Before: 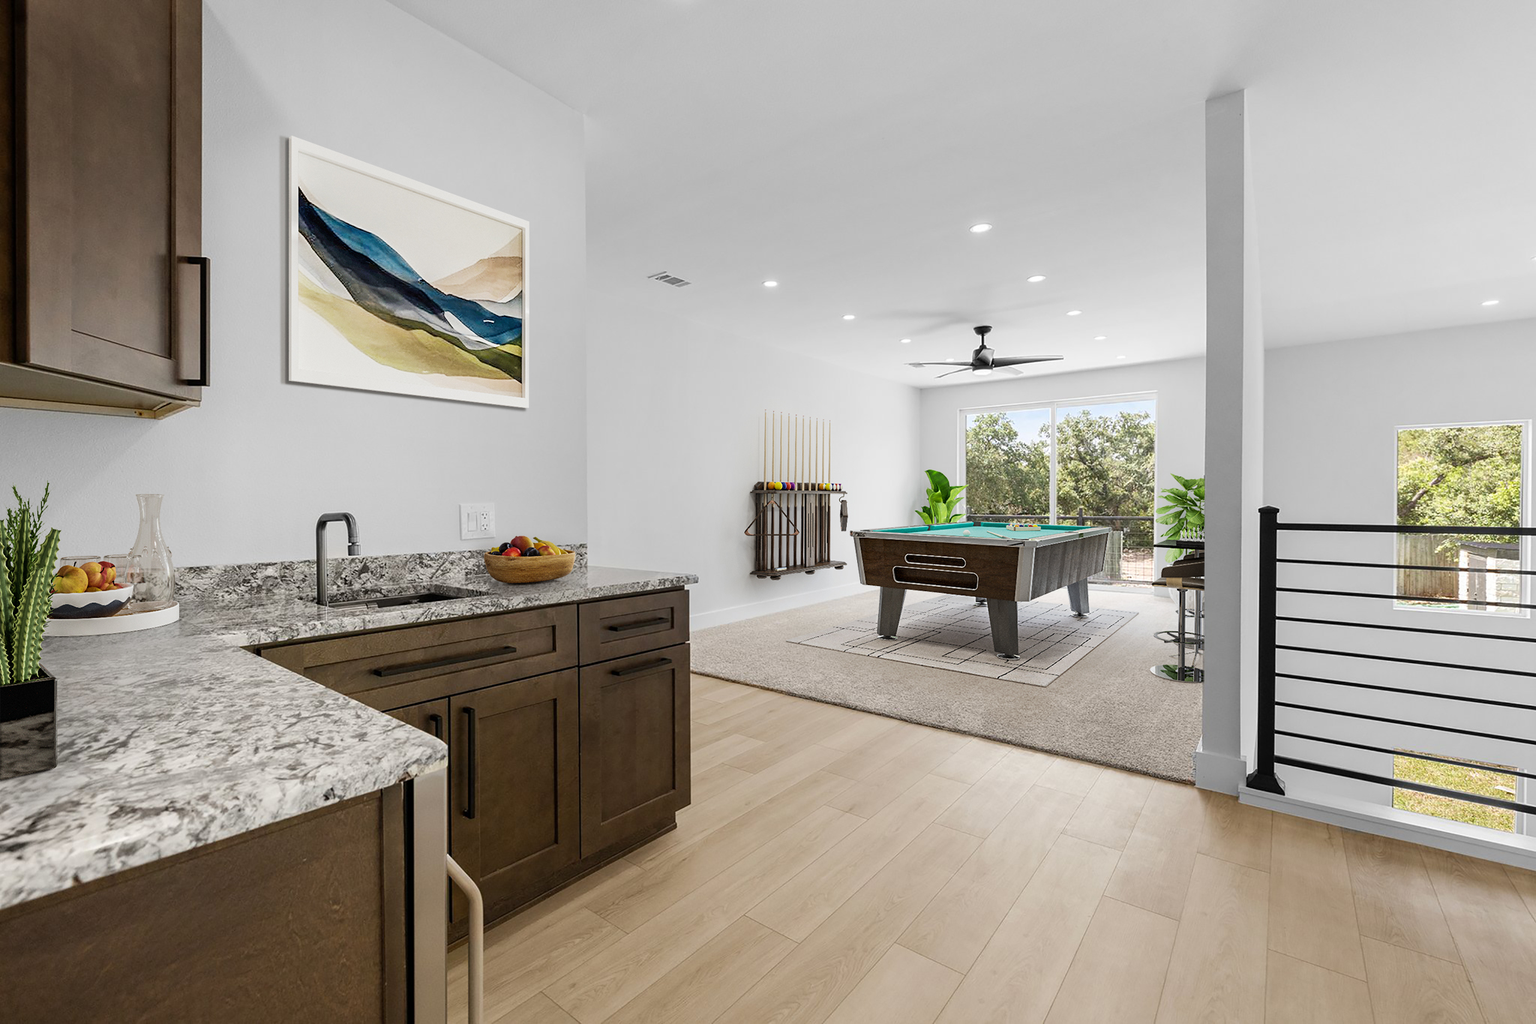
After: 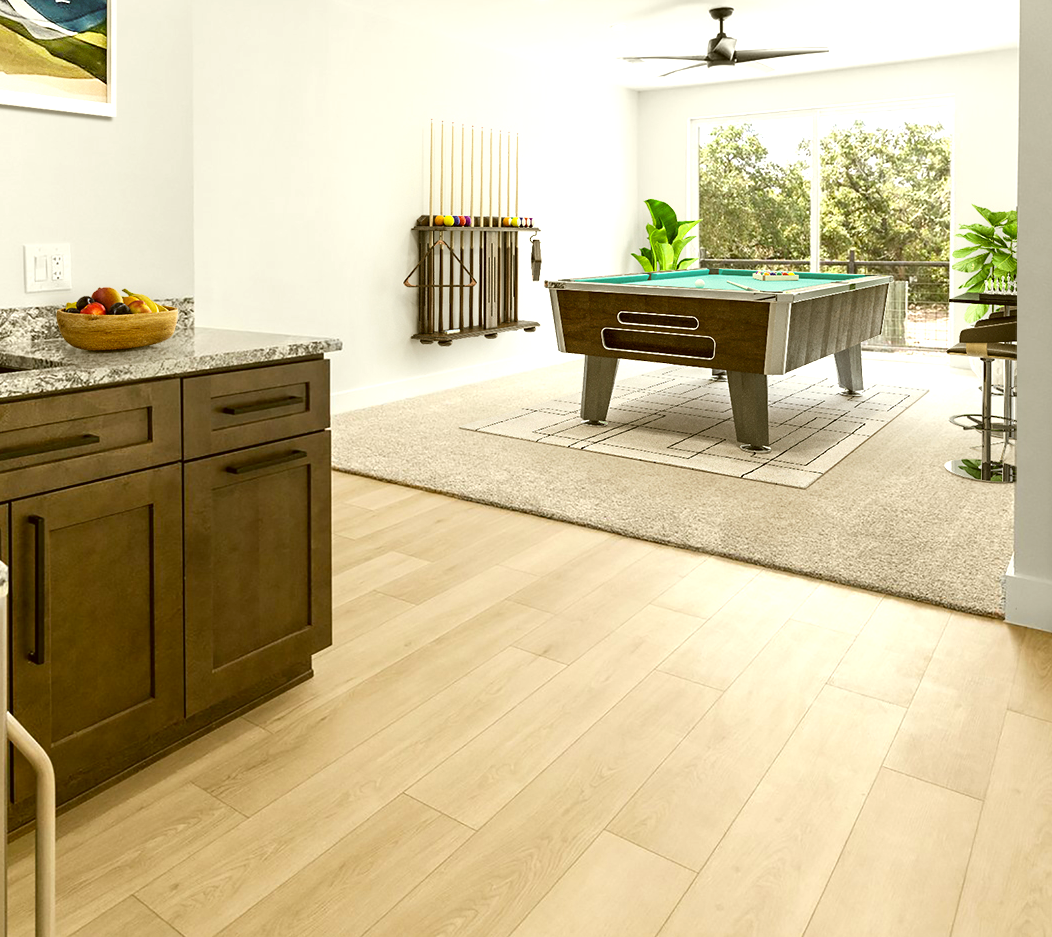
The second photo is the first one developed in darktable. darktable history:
color zones: curves: ch0 [(0, 0.5) (0.143, 0.5) (0.286, 0.5) (0.429, 0.495) (0.571, 0.437) (0.714, 0.44) (0.857, 0.496) (1, 0.5)]
crop and rotate: left 28.778%, top 31.323%, right 19.82%
color correction: highlights a* -1.55, highlights b* 10.15, shadows a* 0.913, shadows b* 19.67
exposure: black level correction 0, exposure 0.697 EV, compensate highlight preservation false
